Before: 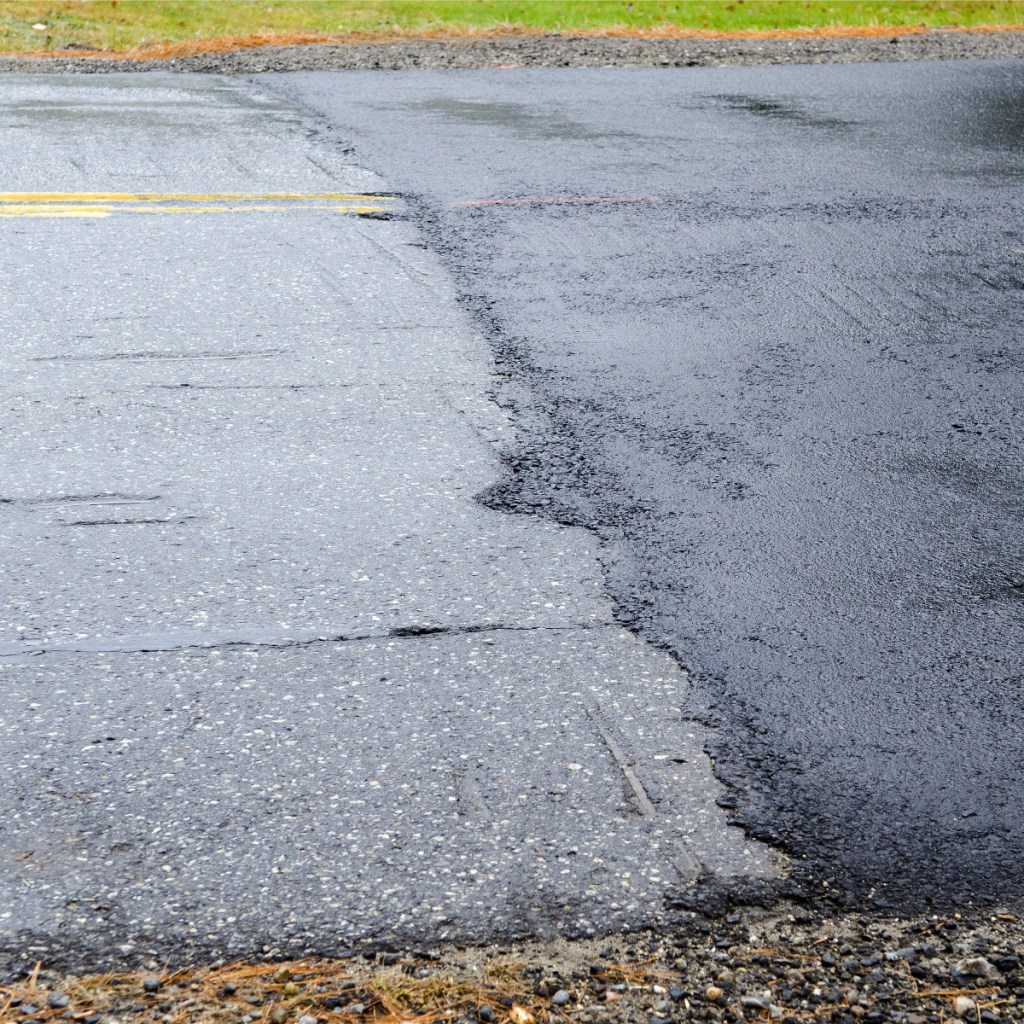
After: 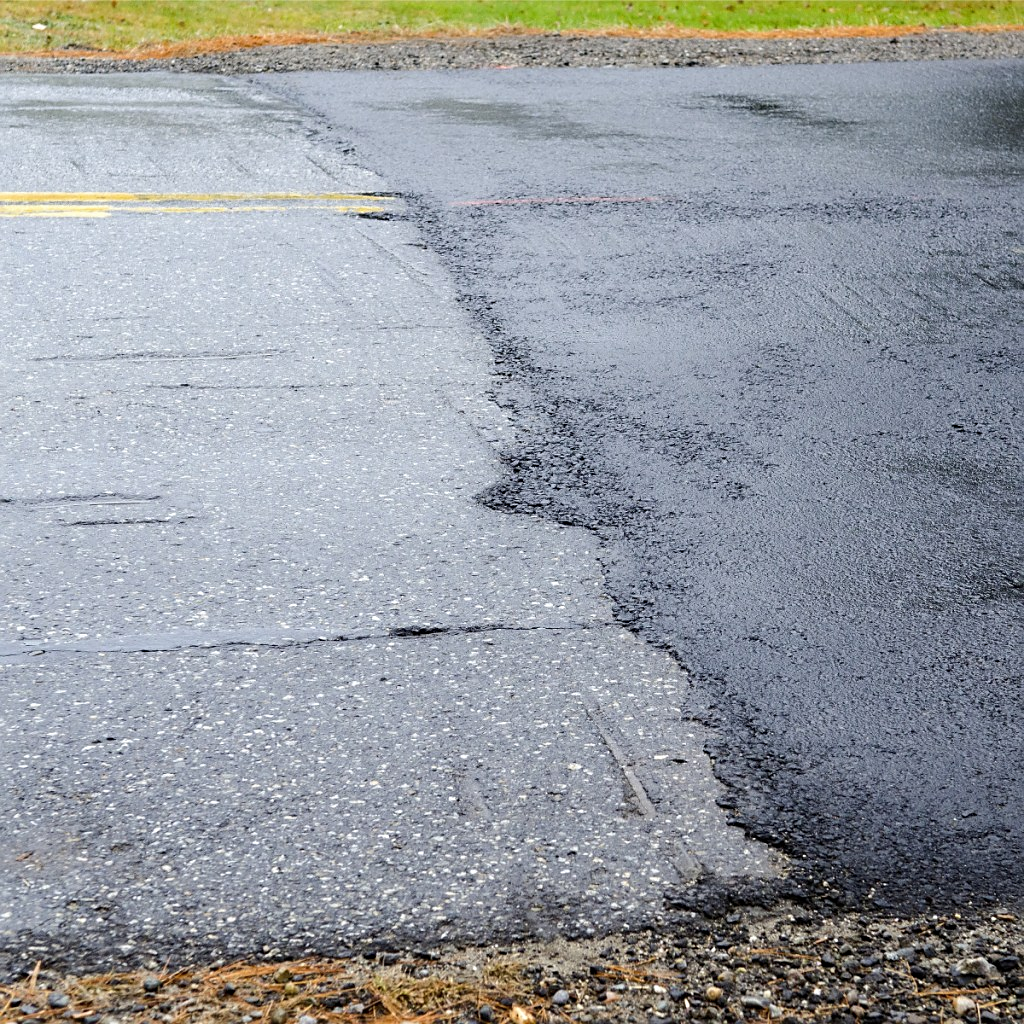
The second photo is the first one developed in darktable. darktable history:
sharpen: radius 1.823, amount 0.396, threshold 1.16
